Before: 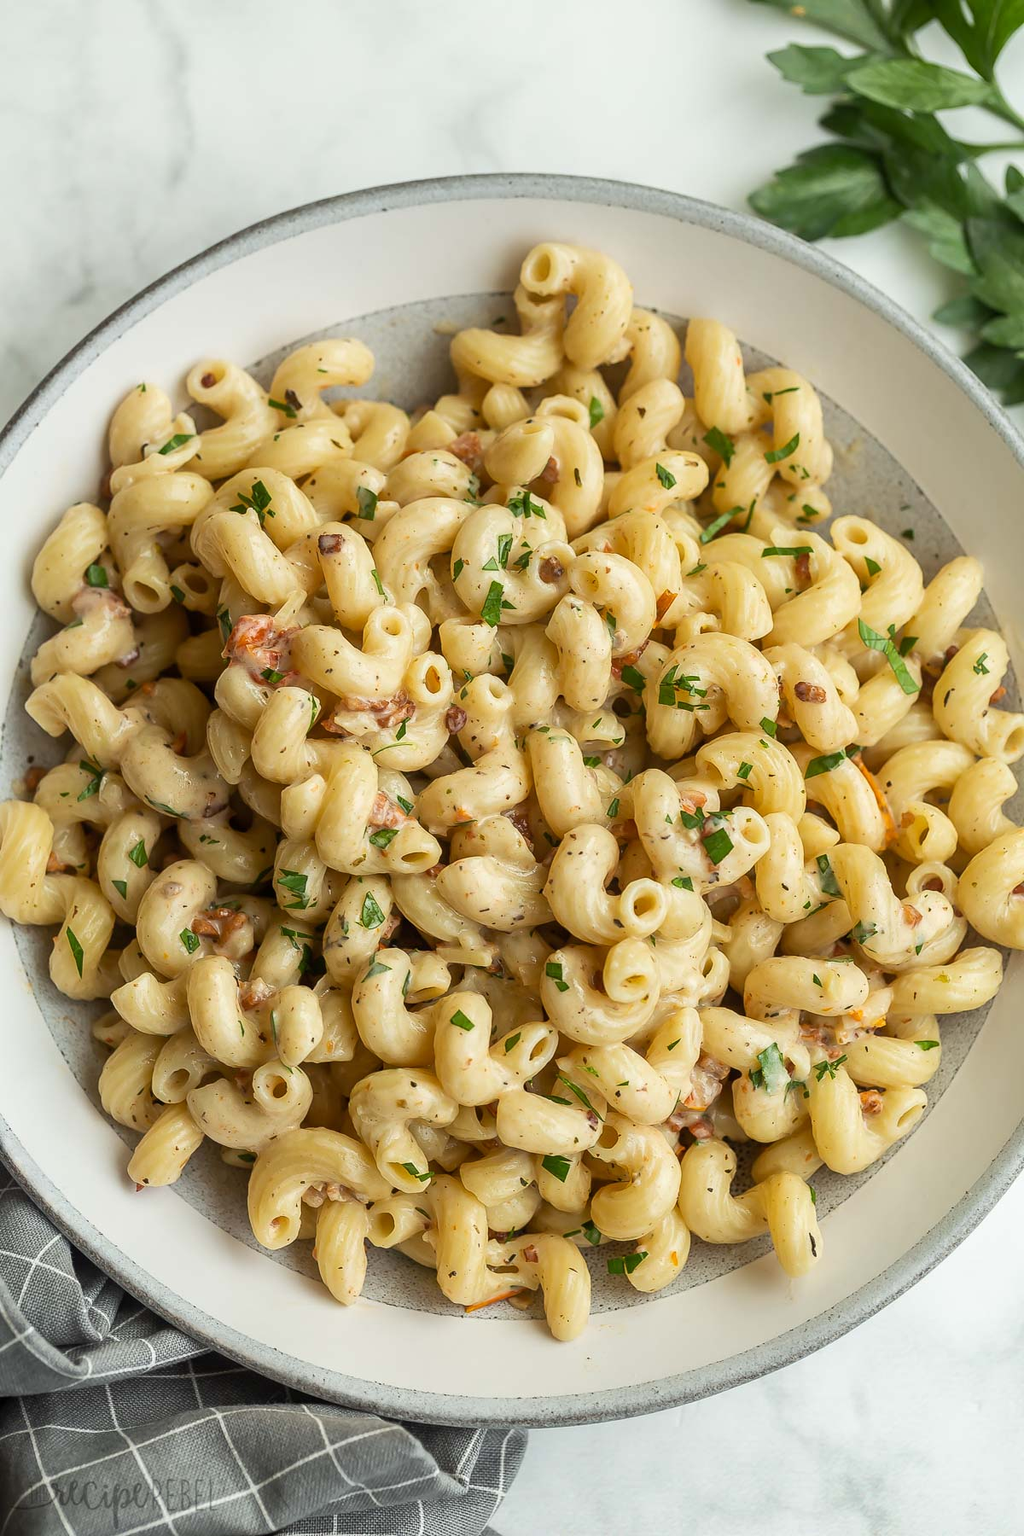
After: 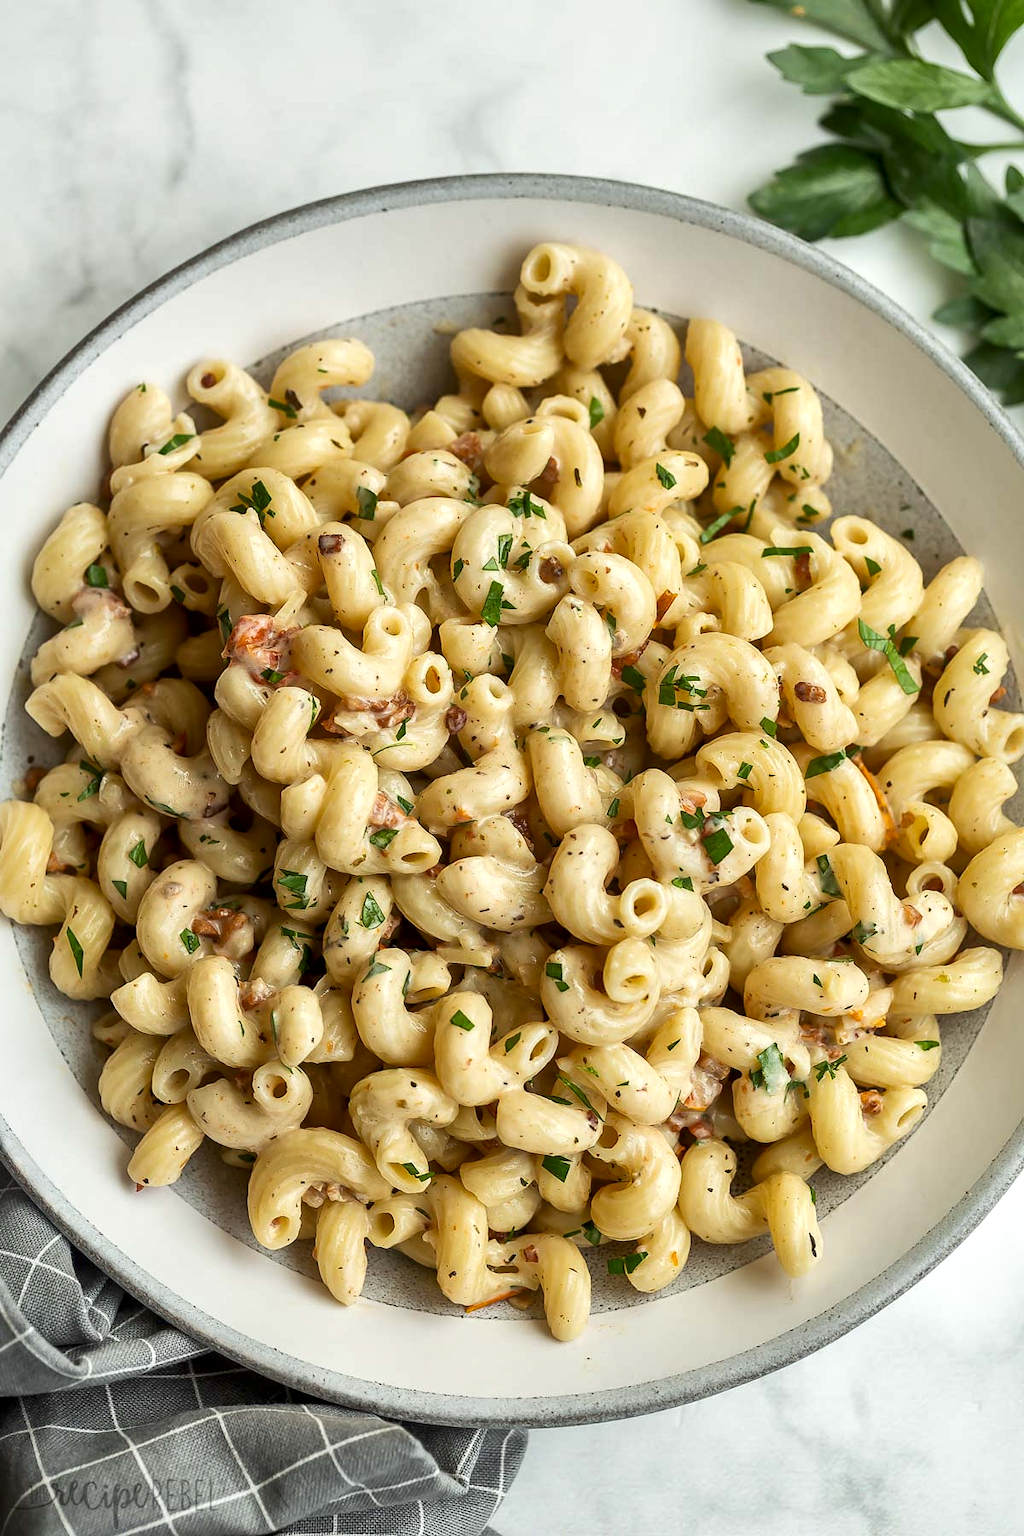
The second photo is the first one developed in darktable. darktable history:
local contrast: mode bilateral grid, contrast 24, coarseness 61, detail 151%, midtone range 0.2
